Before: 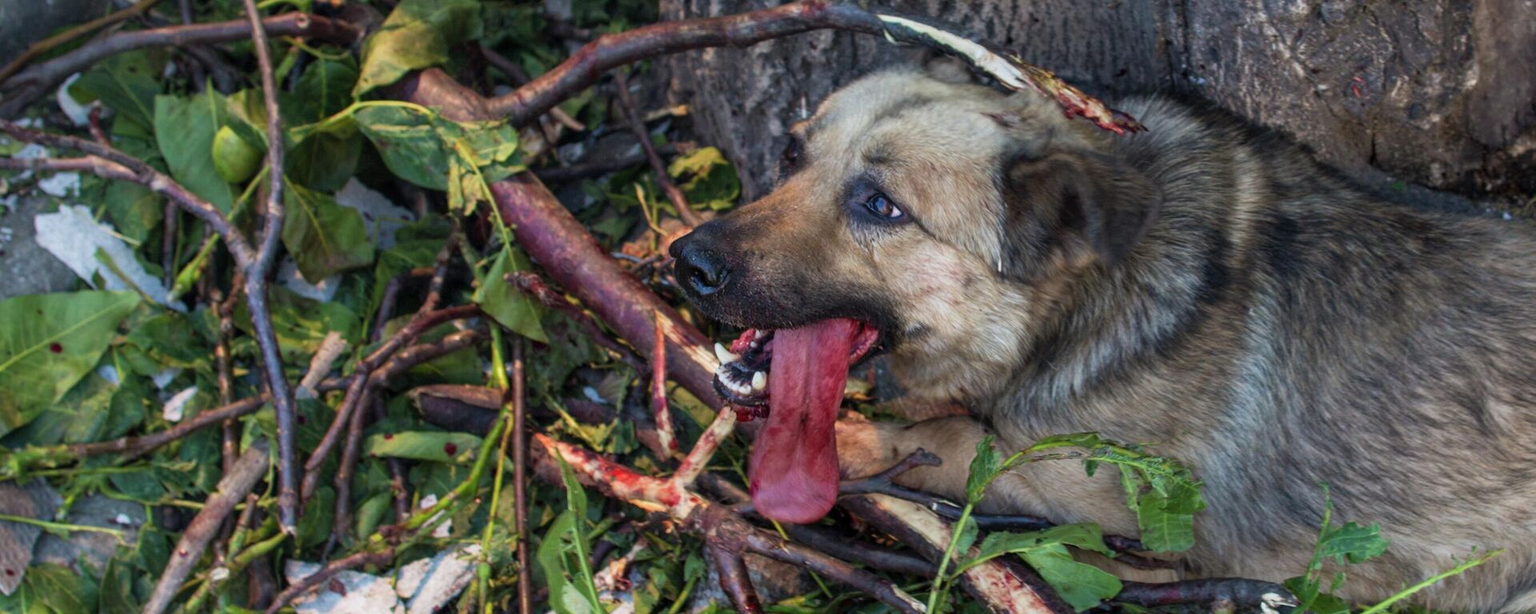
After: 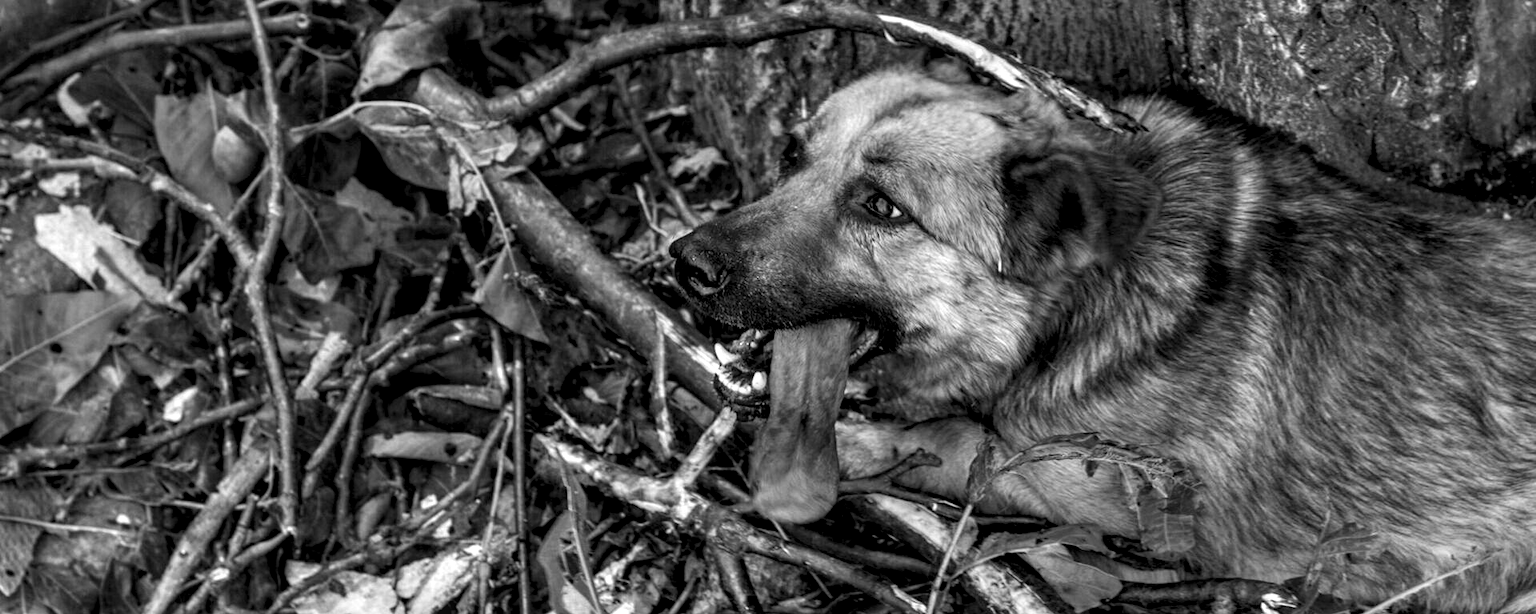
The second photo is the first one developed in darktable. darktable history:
color calibration: output gray [0.21, 0.42, 0.37, 0], gray › normalize channels true, illuminant same as pipeline (D50), adaptation XYZ, x 0.346, y 0.359, gamut compression 0
levels: mode automatic, black 0.023%, white 99.97%, levels [0.062, 0.494, 0.925]
local contrast: on, module defaults
contrast equalizer: y [[0.601, 0.6, 0.598, 0.598, 0.6, 0.601], [0.5 ×6], [0.5 ×6], [0 ×6], [0 ×6]]
